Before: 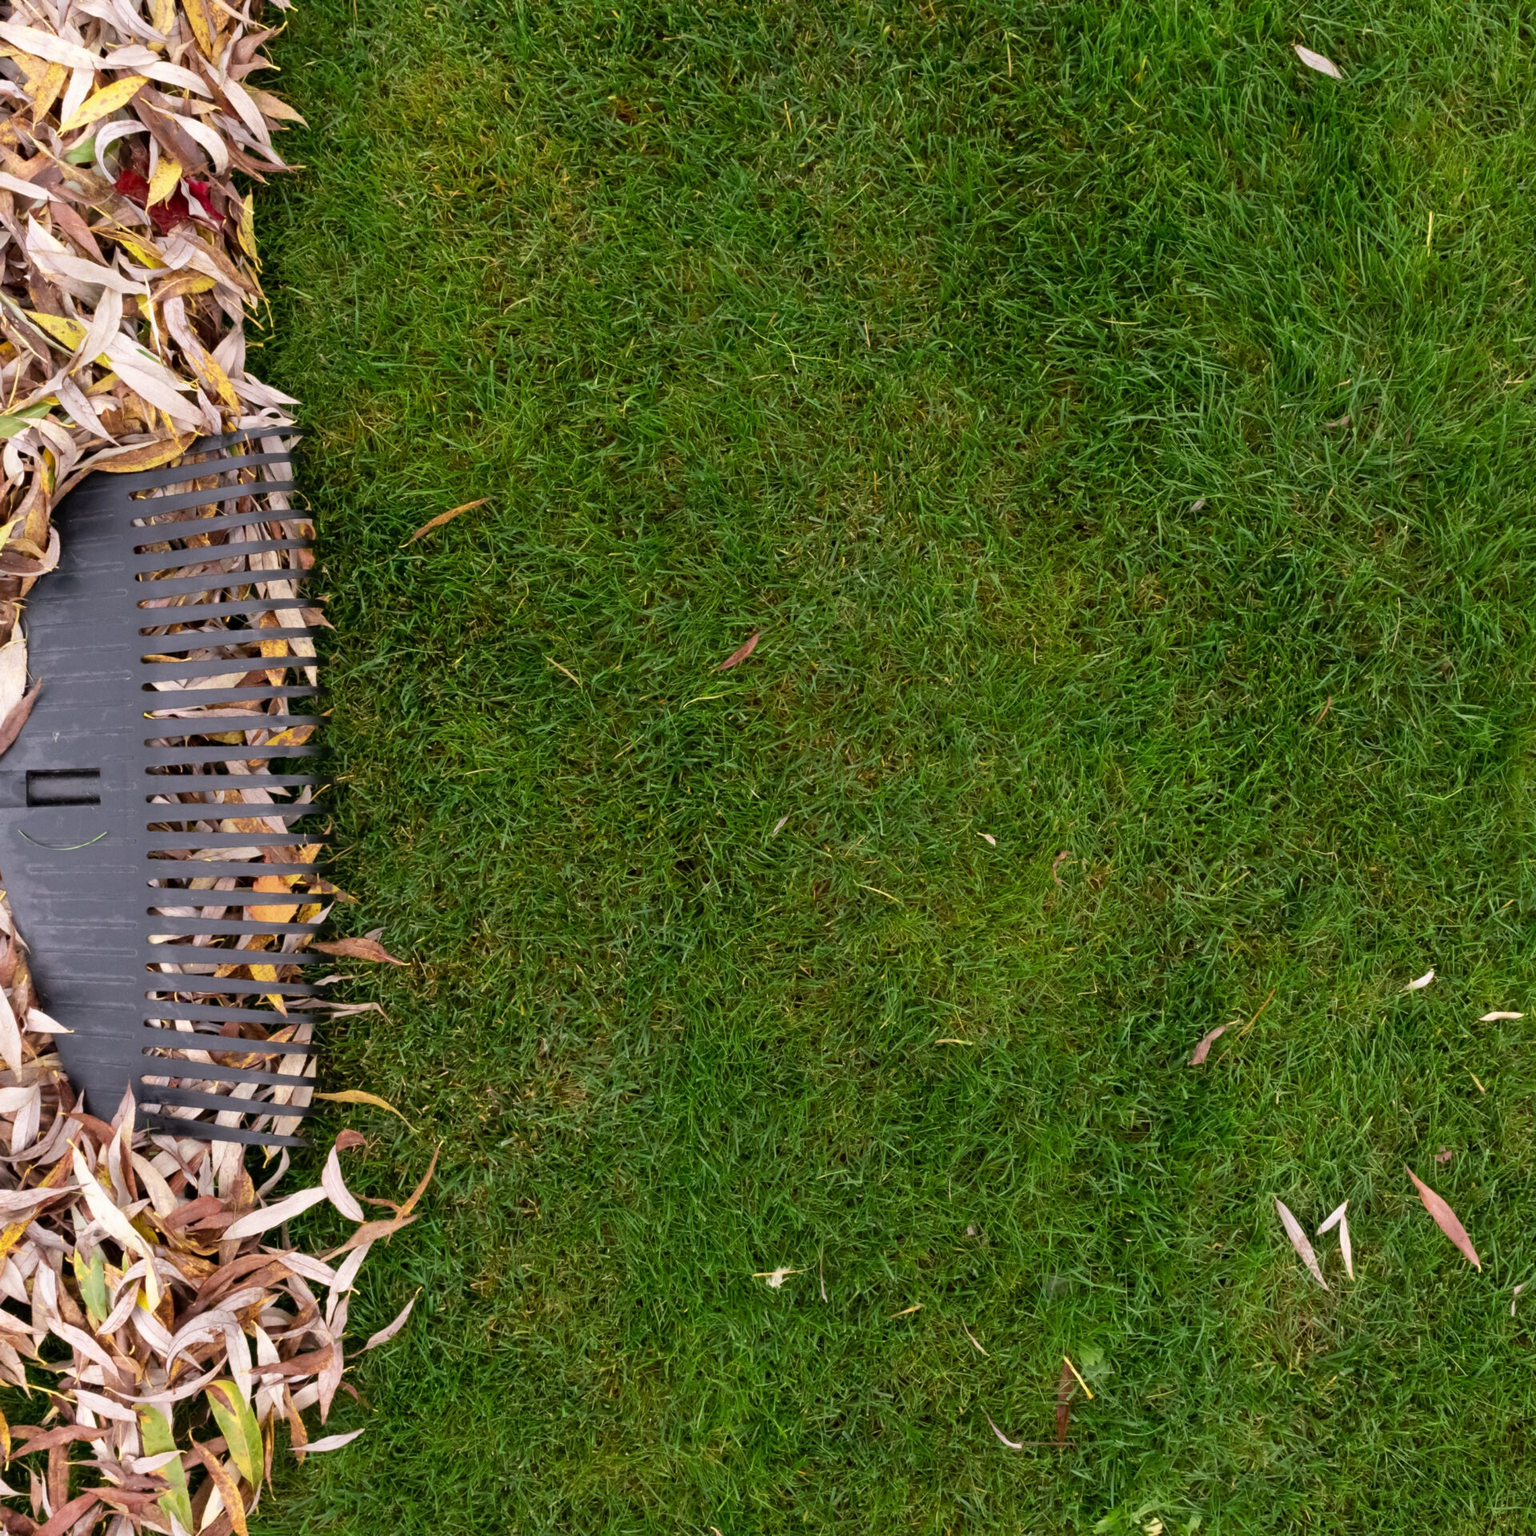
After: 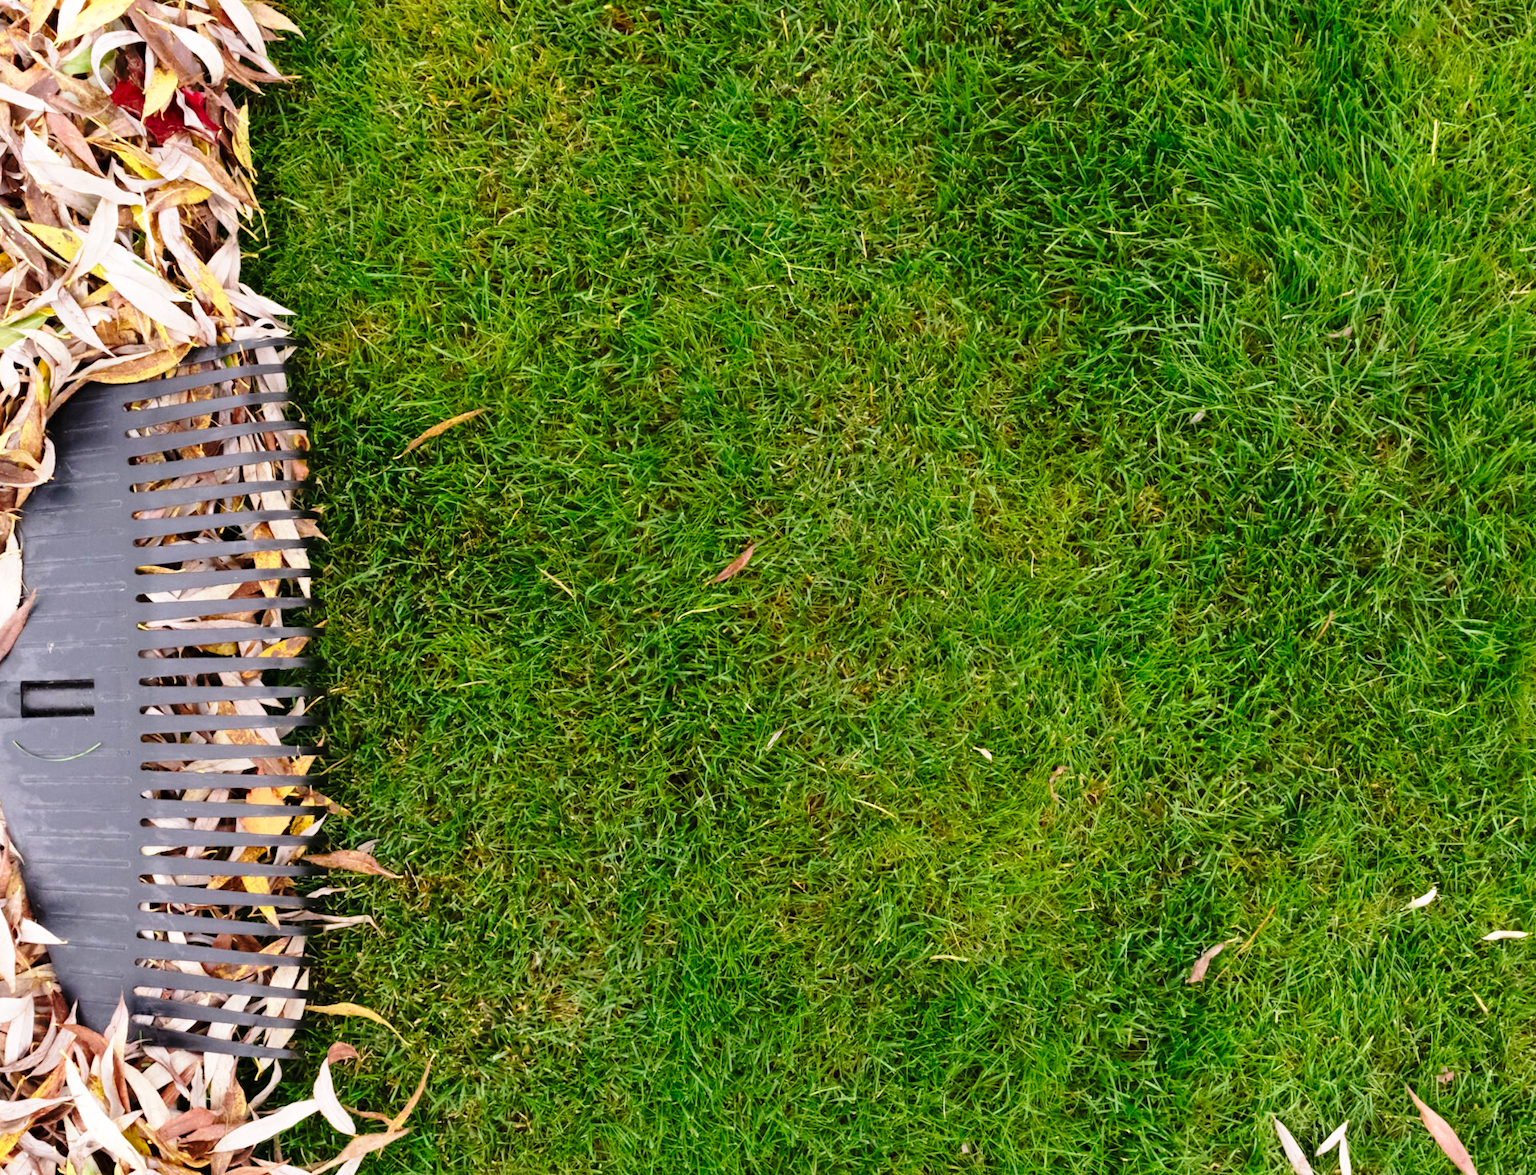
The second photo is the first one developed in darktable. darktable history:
base curve: curves: ch0 [(0, 0) (0.028, 0.03) (0.121, 0.232) (0.46, 0.748) (0.859, 0.968) (1, 1)], preserve colors none
crop: top 5.667%, bottom 17.637%
rotate and perspective: rotation 0.192°, lens shift (horizontal) -0.015, crop left 0.005, crop right 0.996, crop top 0.006, crop bottom 0.99
